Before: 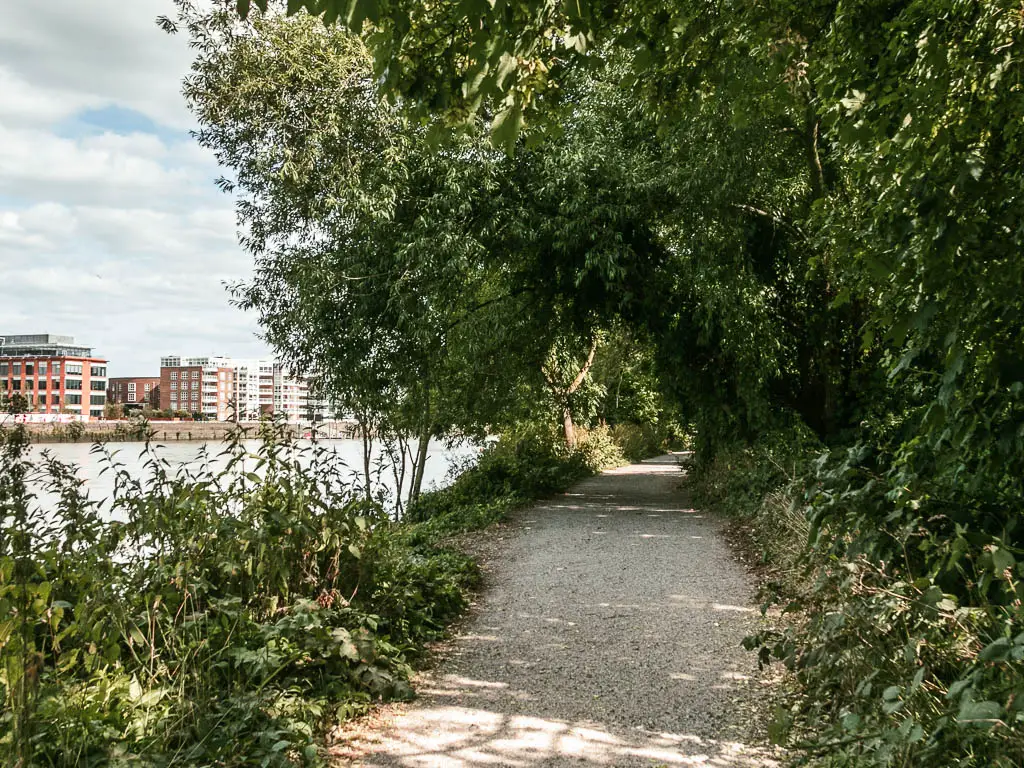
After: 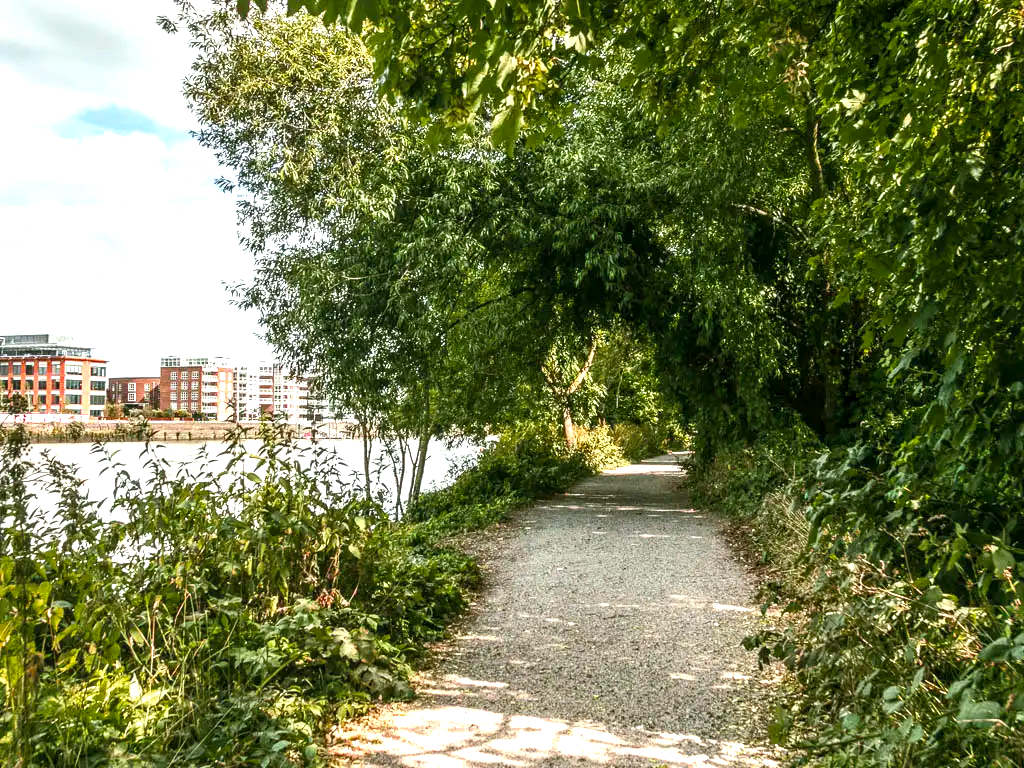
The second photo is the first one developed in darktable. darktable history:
local contrast: on, module defaults
color balance rgb: perceptual saturation grading › global saturation 30%, global vibrance 10%
exposure: black level correction 0, exposure 0.7 EV, compensate exposure bias true, compensate highlight preservation false
